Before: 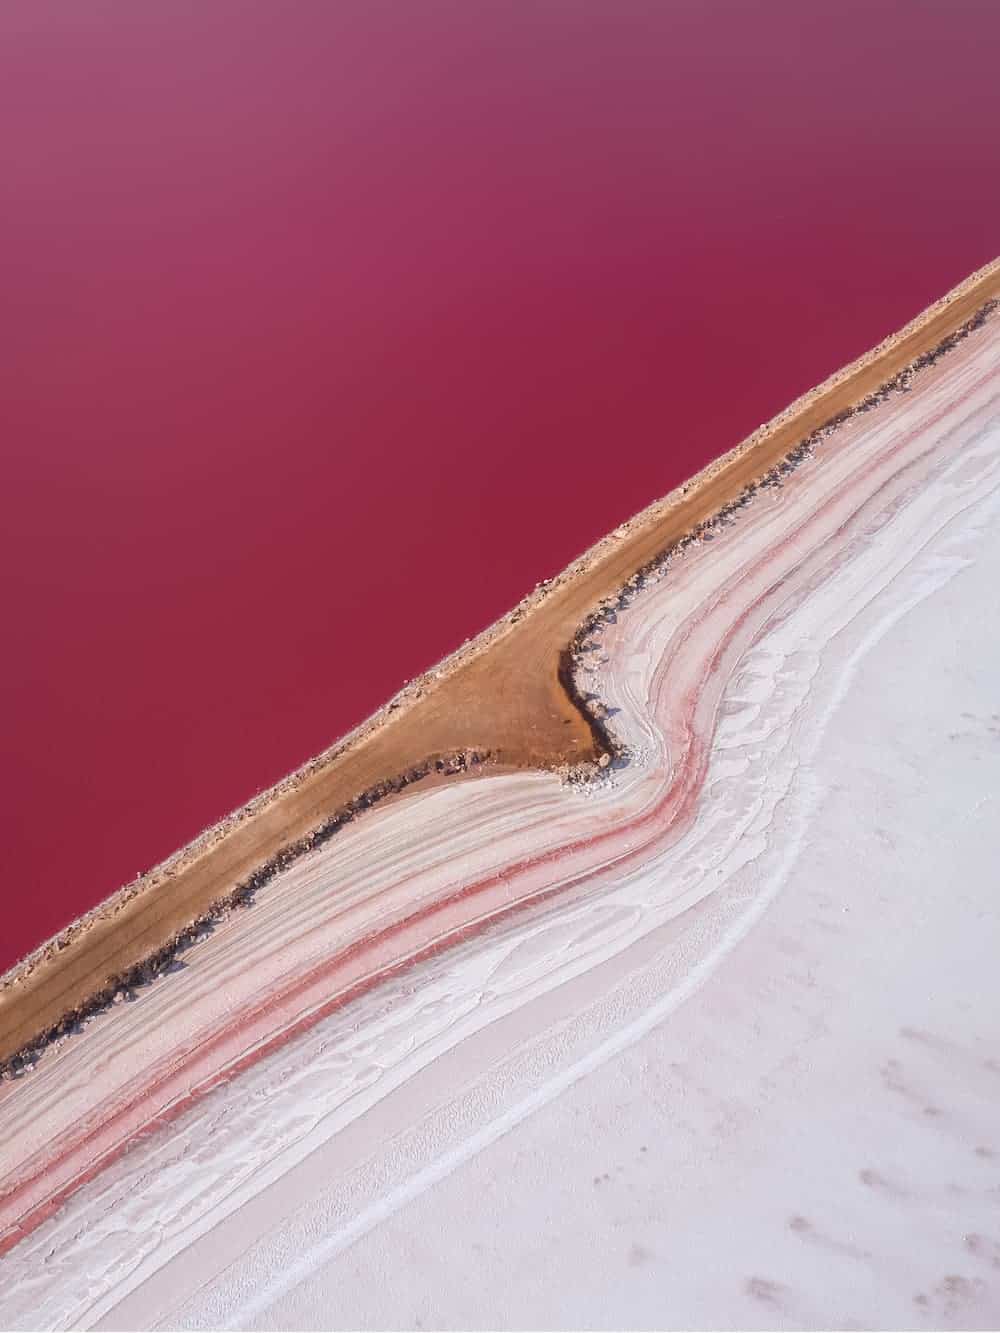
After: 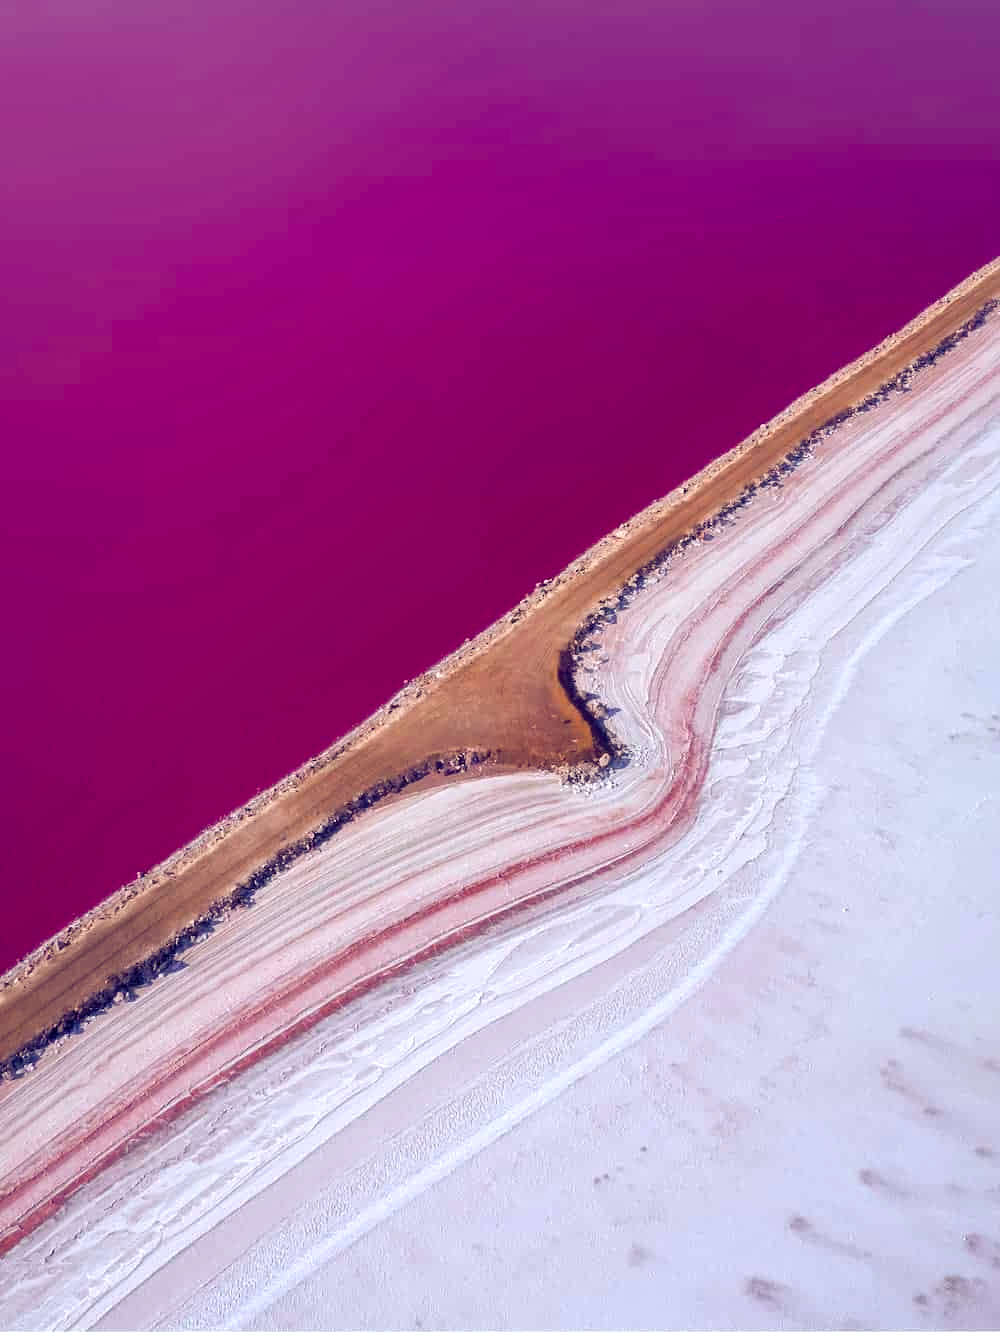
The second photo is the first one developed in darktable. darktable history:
color balance rgb: shadows lift › luminance -41.13%, shadows lift › chroma 14.13%, shadows lift › hue 260°, power › luminance -3.76%, power › chroma 0.56%, power › hue 40.37°, highlights gain › luminance 16.81%, highlights gain › chroma 2.94%, highlights gain › hue 260°, global offset › luminance -0.29%, global offset › chroma 0.31%, global offset › hue 260°, perceptual saturation grading › global saturation 20%, perceptual saturation grading › highlights -13.92%, perceptual saturation grading › shadows 50%
shadows and highlights: shadows 35, highlights -35, soften with gaussian
